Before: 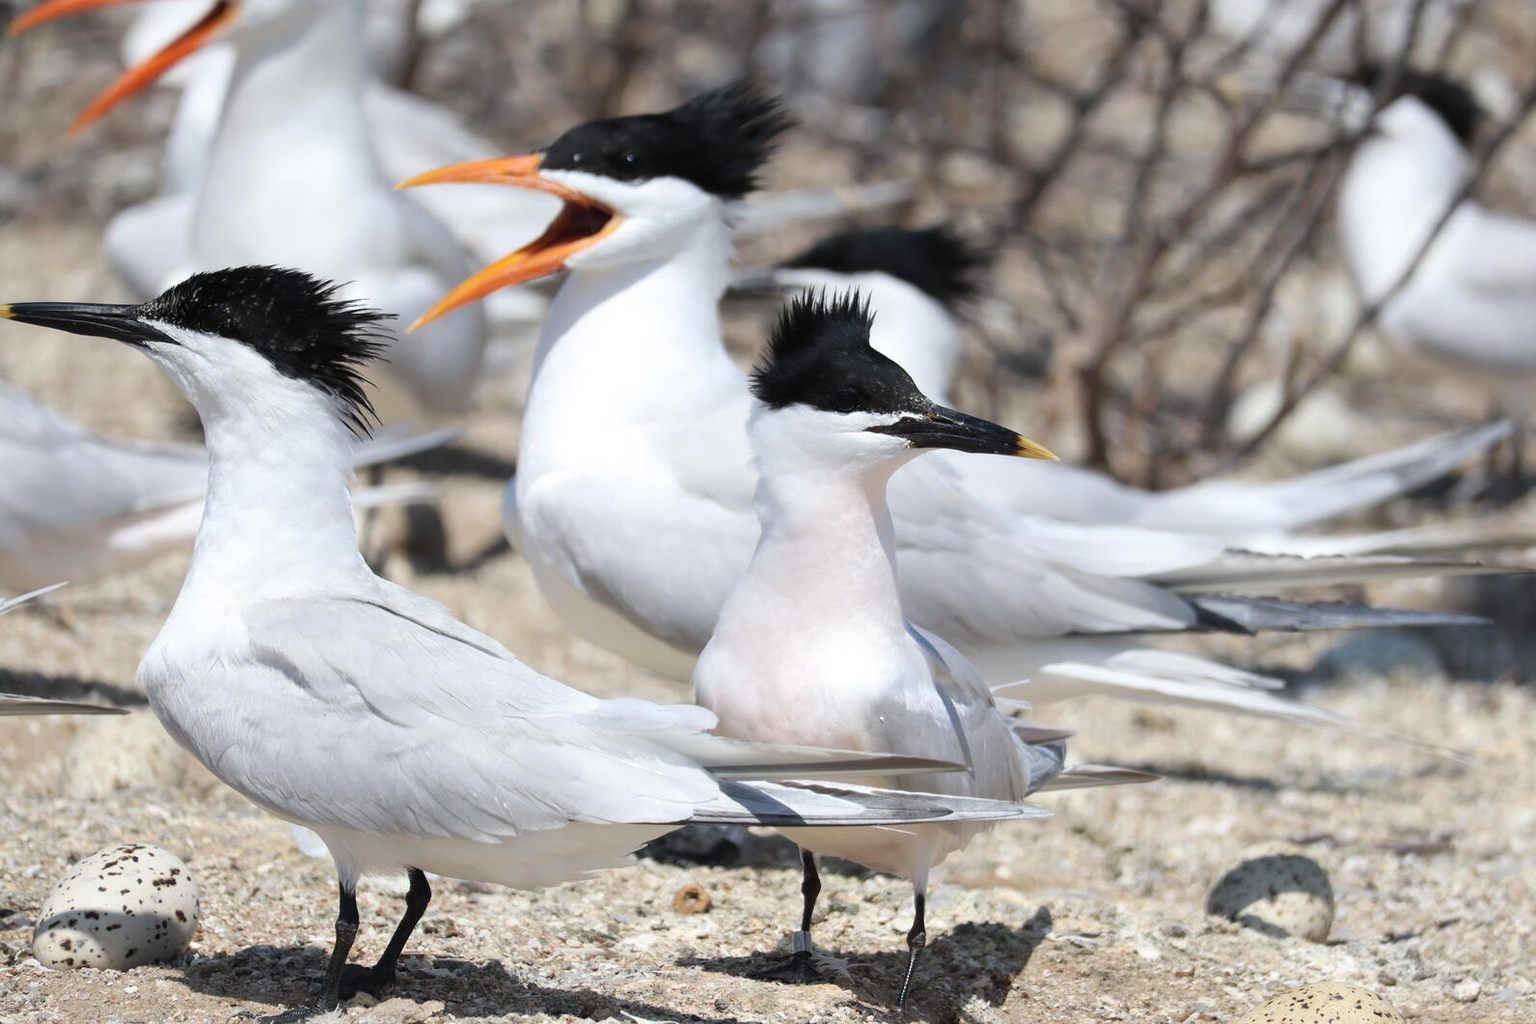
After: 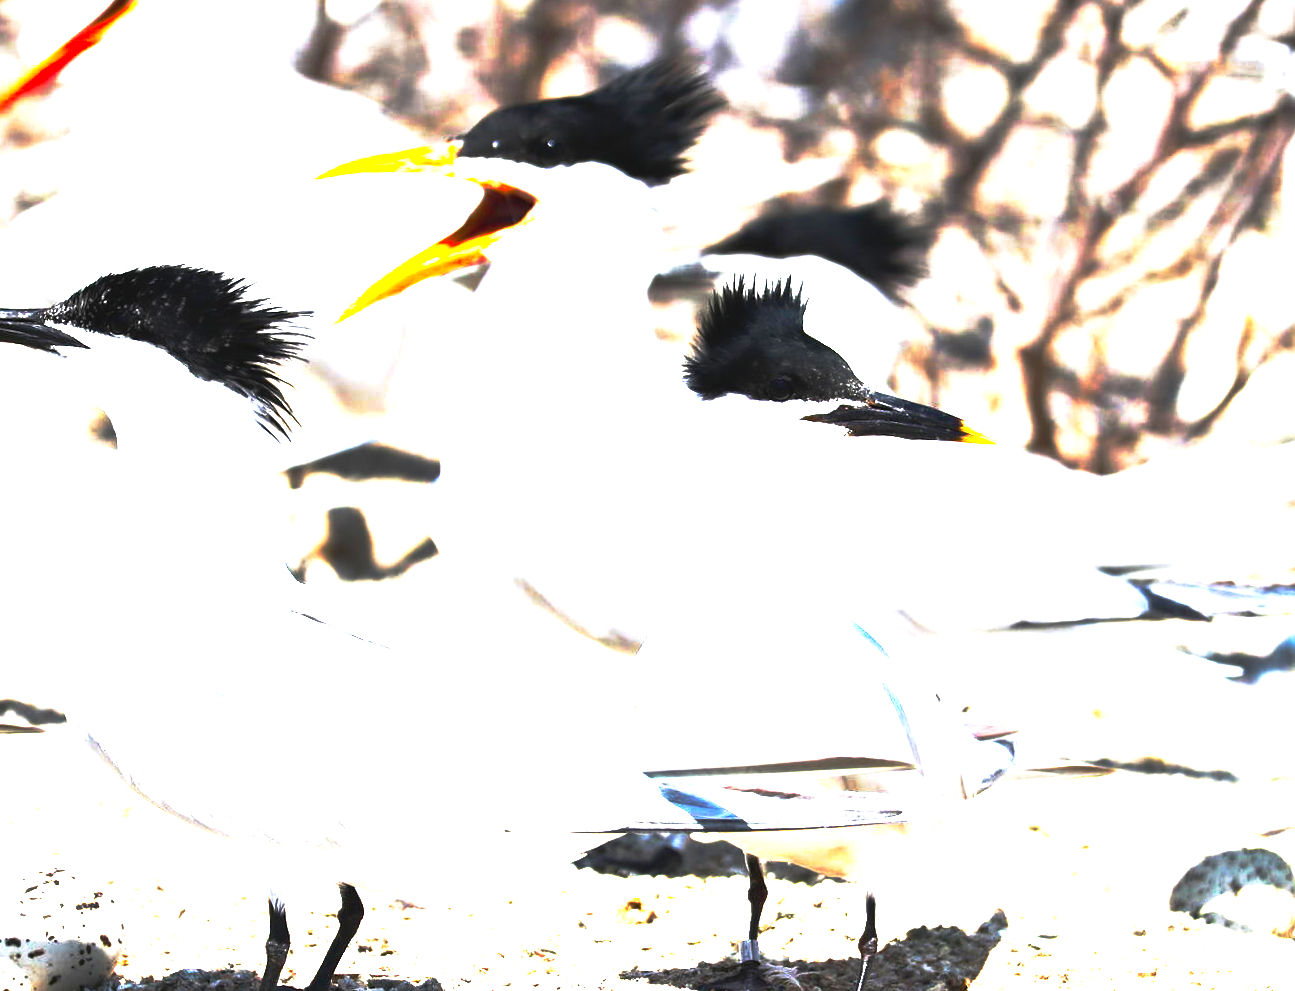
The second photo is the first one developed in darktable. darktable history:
crop and rotate: angle 1.46°, left 4.218%, top 0.482%, right 11.338%, bottom 2.527%
exposure: black level correction 0.001, exposure 1.656 EV, compensate highlight preservation false
contrast brightness saturation: contrast -0.091, saturation -0.094
color balance rgb: perceptual saturation grading › global saturation 39.767%, perceptual saturation grading › highlights -25.223%, perceptual saturation grading › mid-tones 35.378%, perceptual saturation grading › shadows 35.419%, perceptual brilliance grading › global brilliance 21.375%, perceptual brilliance grading › shadows -34.452%
base curve: curves: ch0 [(0, 0) (0.564, 0.291) (0.802, 0.731) (1, 1)], preserve colors none
tone equalizer: edges refinement/feathering 500, mask exposure compensation -1.57 EV, preserve details no
levels: levels [0, 0.476, 0.951]
